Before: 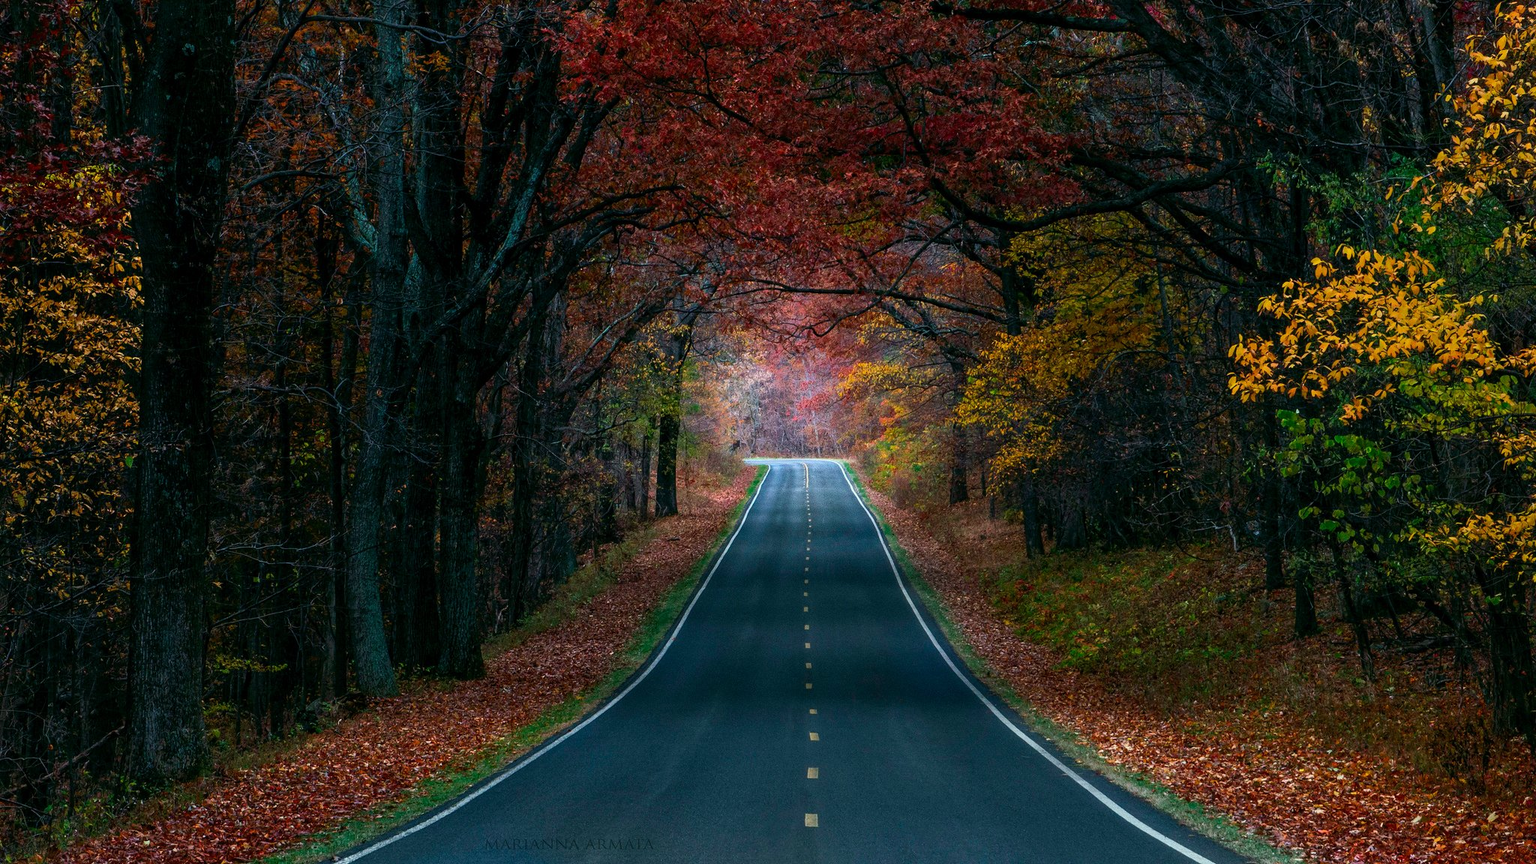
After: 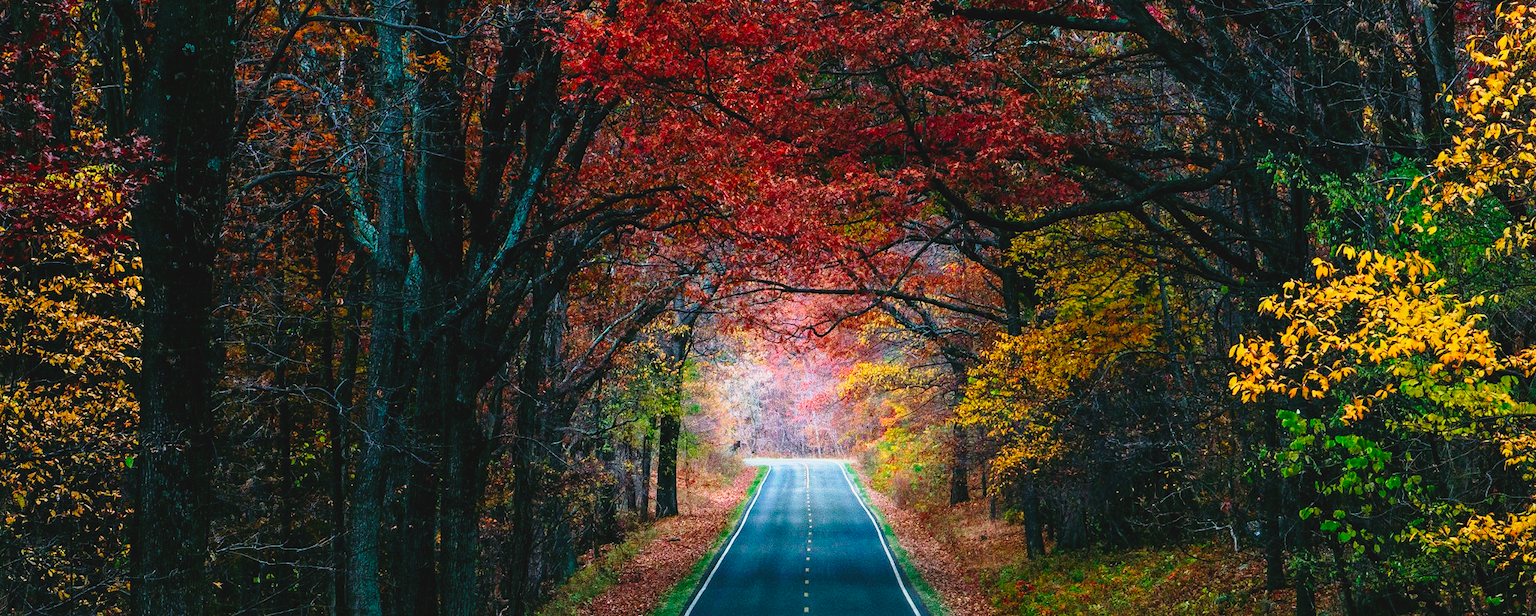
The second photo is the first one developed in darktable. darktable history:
contrast brightness saturation: contrast -0.109
exposure: black level correction 0.001, exposure 0.498 EV, compensate highlight preservation false
crop: right 0.001%, bottom 28.576%
base curve: curves: ch0 [(0, 0) (0.028, 0.03) (0.121, 0.232) (0.46, 0.748) (0.859, 0.968) (1, 1)], preserve colors none
